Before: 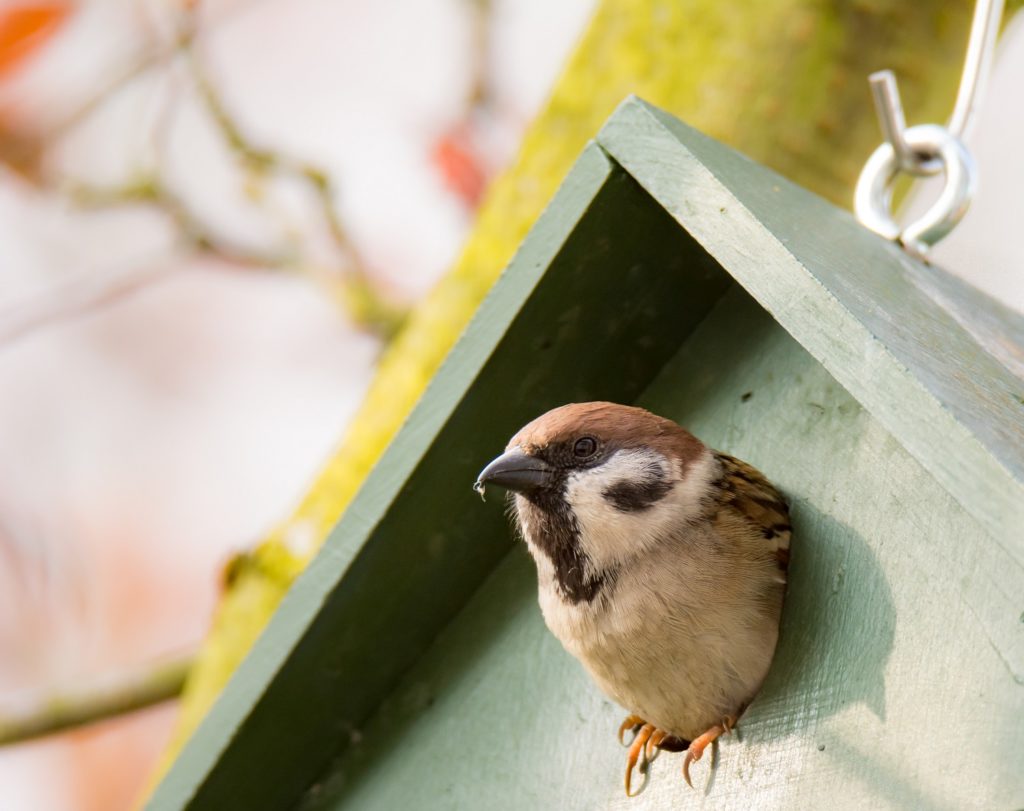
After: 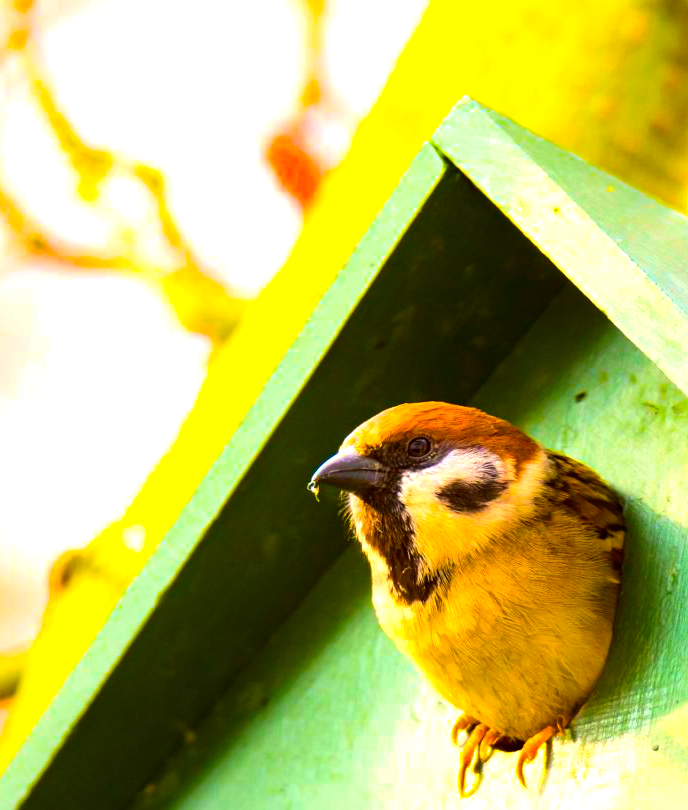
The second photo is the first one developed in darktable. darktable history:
color balance rgb: linear chroma grading › highlights 98.951%, linear chroma grading › global chroma 23.905%, perceptual saturation grading › global saturation 15.009%, perceptual brilliance grading › global brilliance 24.291%, global vibrance 34.814%
crop and rotate: left 16.22%, right 16.547%
contrast brightness saturation: contrast 0.159, saturation 0.314
